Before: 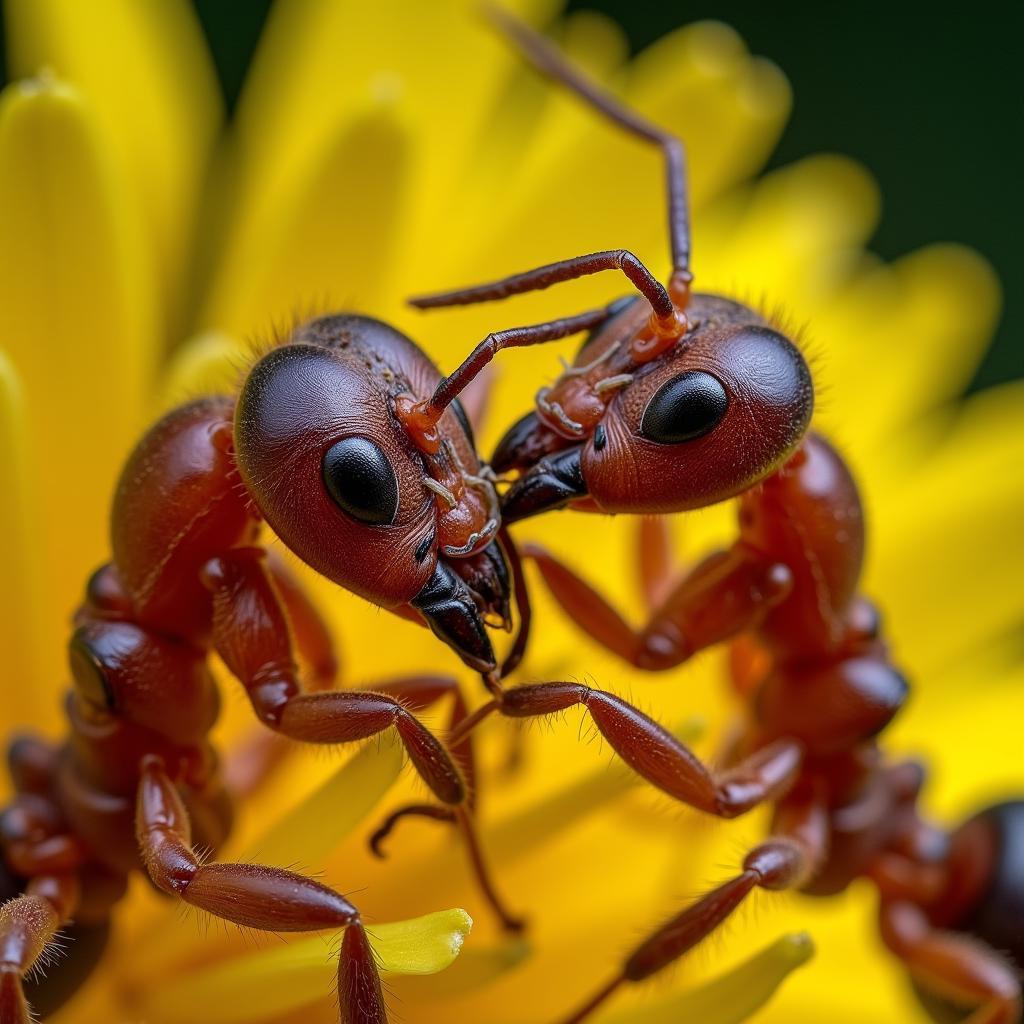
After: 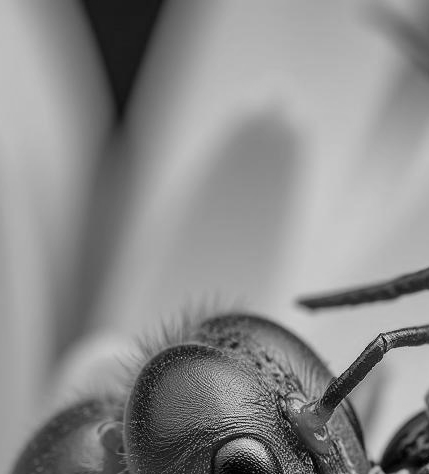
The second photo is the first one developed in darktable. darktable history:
crop and rotate: left 10.817%, top 0.062%, right 47.194%, bottom 53.626%
monochrome: on, module defaults
shadows and highlights: shadows 75, highlights -25, soften with gaussian
